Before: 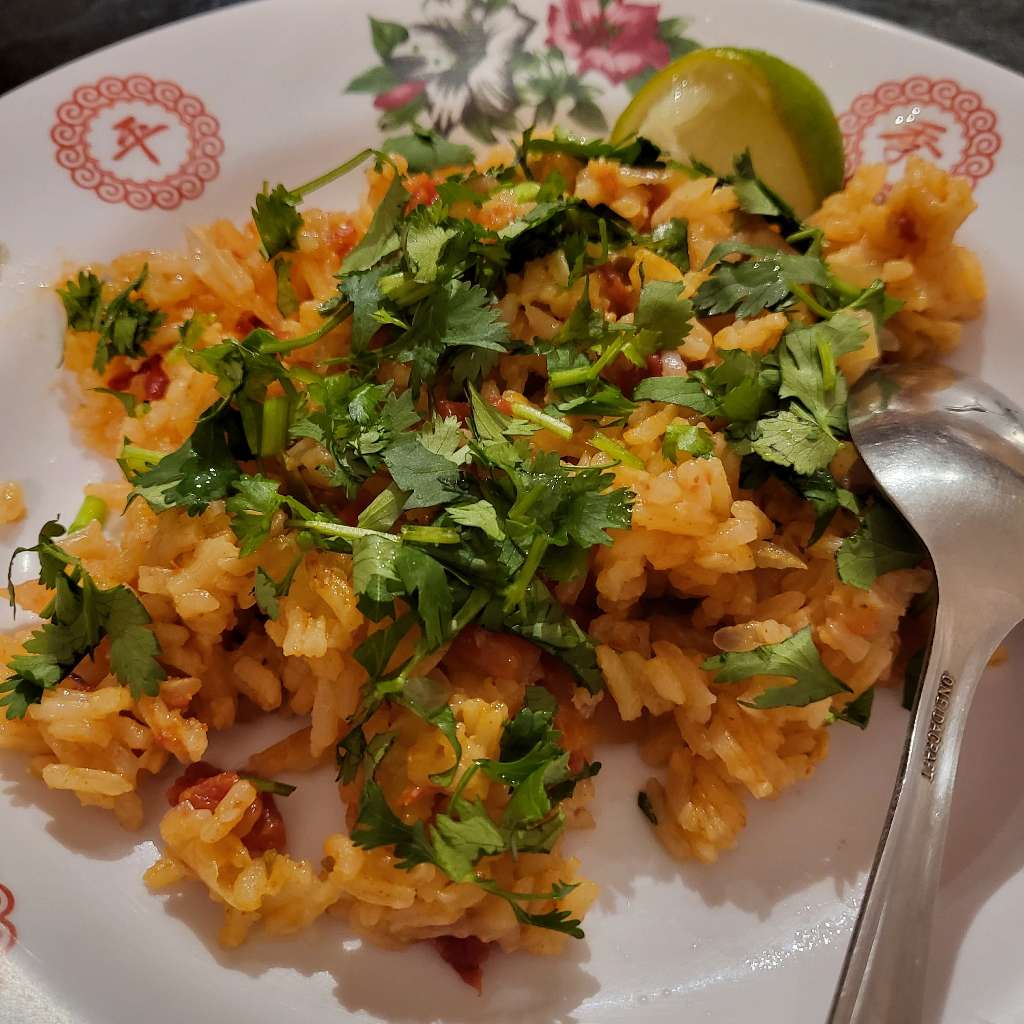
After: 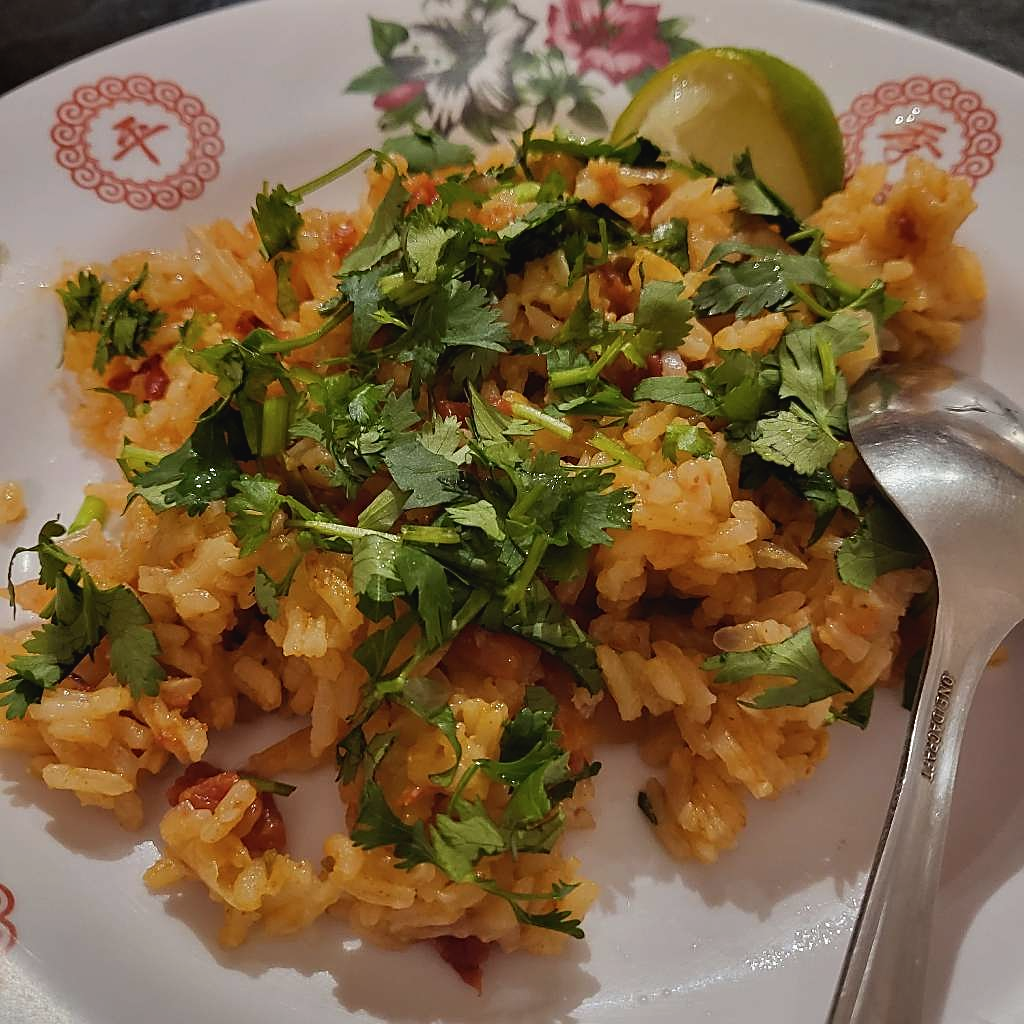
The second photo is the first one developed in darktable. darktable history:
contrast brightness saturation: contrast -0.08, brightness -0.04, saturation -0.11
sharpen: on, module defaults
